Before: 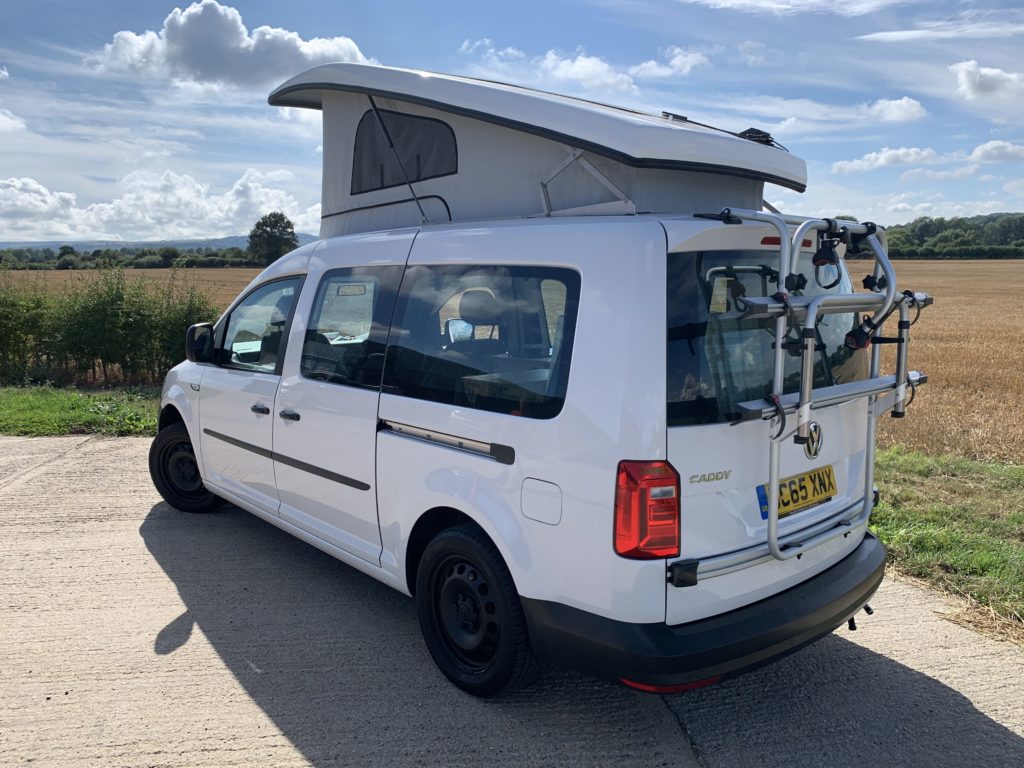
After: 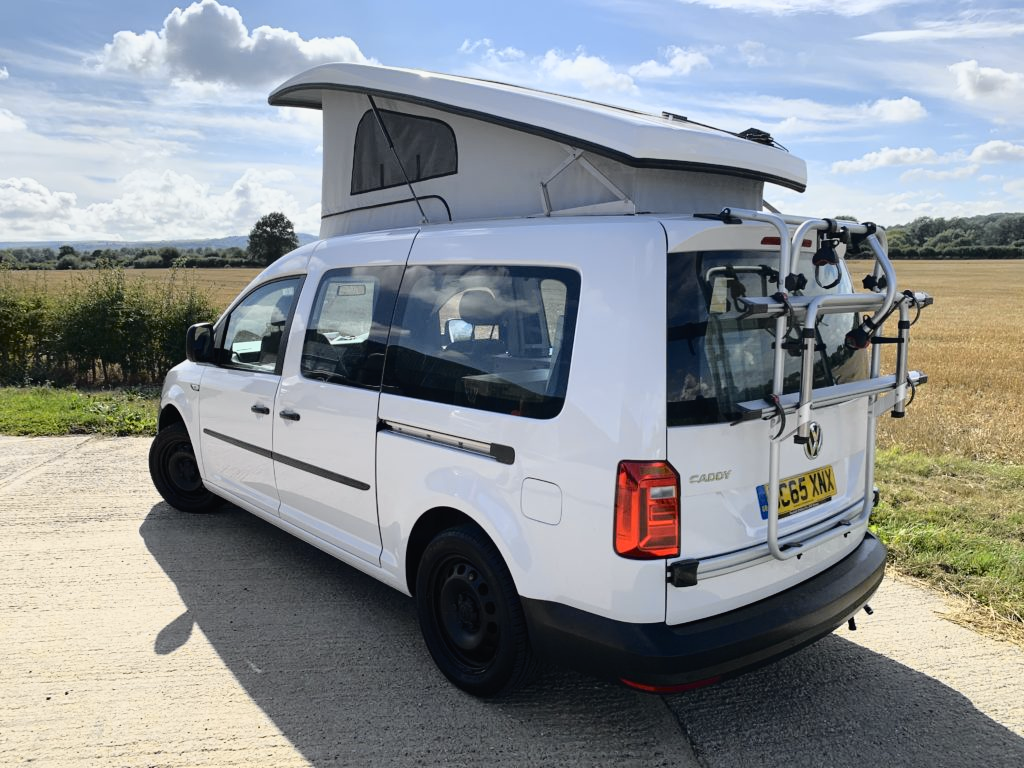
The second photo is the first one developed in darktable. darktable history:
tone curve: curves: ch0 [(0, 0.013) (0.129, 0.1) (0.327, 0.382) (0.489, 0.573) (0.66, 0.748) (0.858, 0.926) (1, 0.977)]; ch1 [(0, 0) (0.353, 0.344) (0.45, 0.46) (0.498, 0.498) (0.521, 0.512) (0.563, 0.559) (0.592, 0.578) (0.647, 0.657) (1, 1)]; ch2 [(0, 0) (0.333, 0.346) (0.375, 0.375) (0.424, 0.43) (0.476, 0.492) (0.502, 0.502) (0.524, 0.531) (0.579, 0.61) (0.612, 0.644) (0.66, 0.715) (1, 1)], color space Lab, independent channels, preserve colors none
